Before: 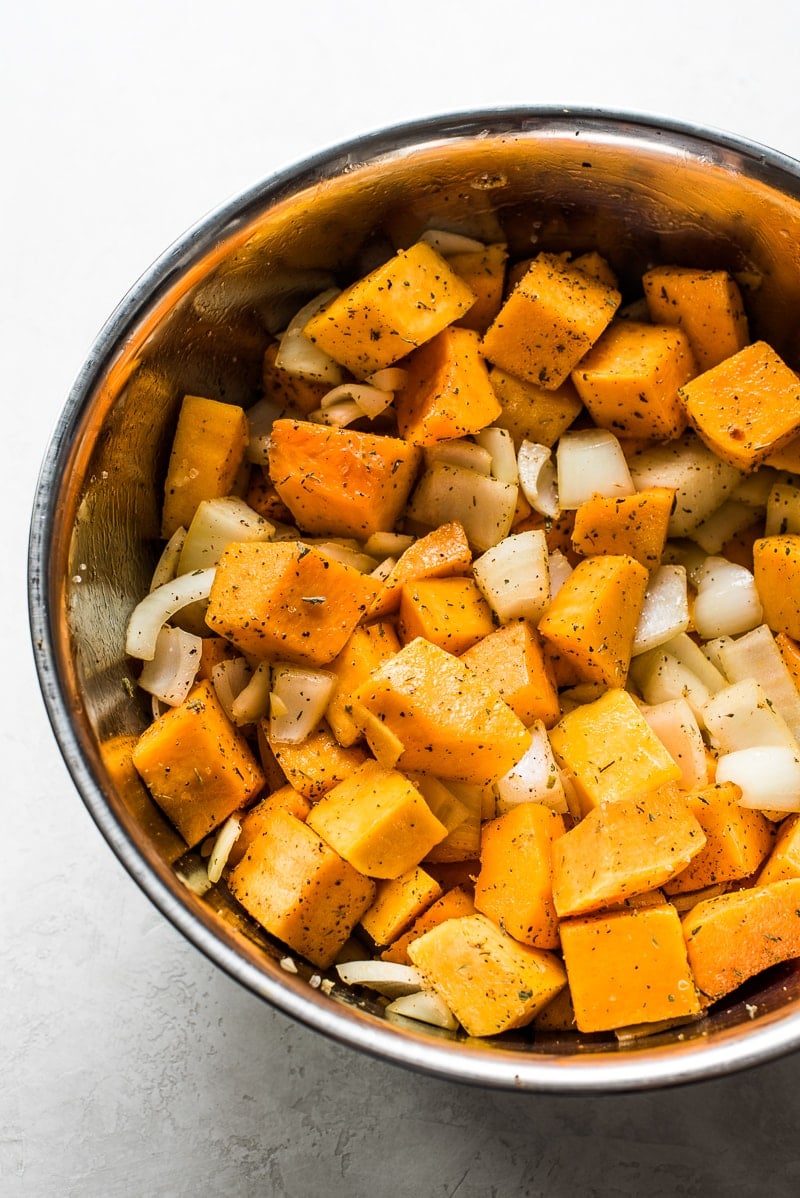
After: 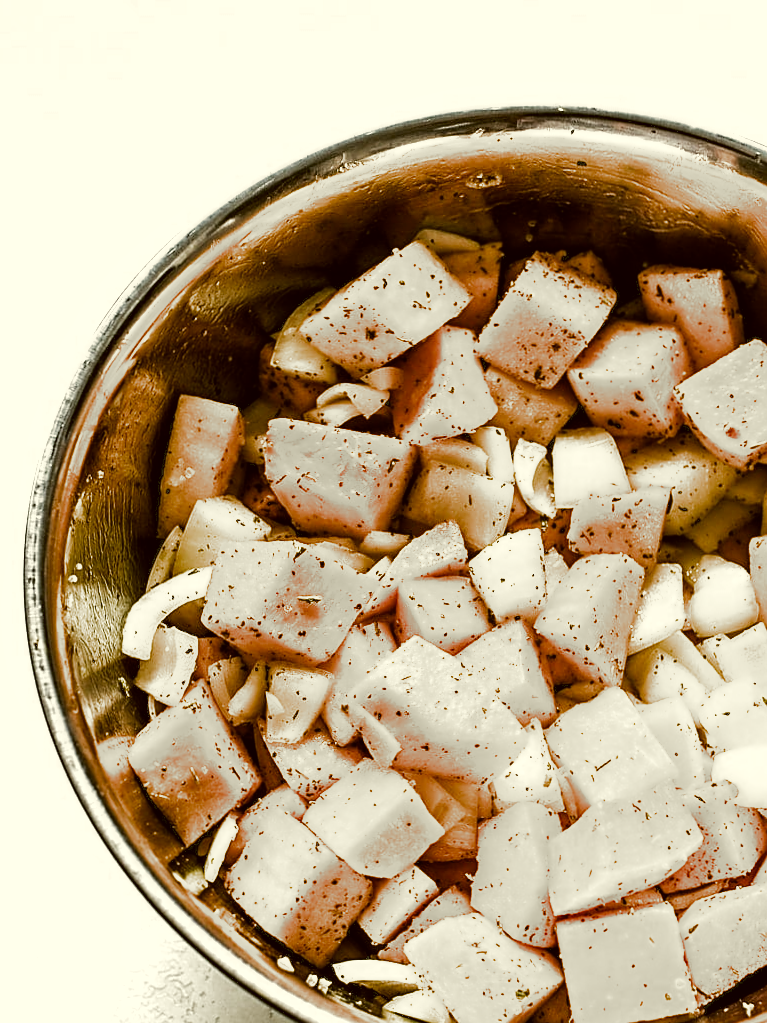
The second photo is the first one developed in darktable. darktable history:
filmic rgb: black relative exposure -8.02 EV, white relative exposure 2.18 EV, threshold 5.98 EV, hardness 6.95, add noise in highlights 0, preserve chrominance max RGB, color science v3 (2019), use custom middle-gray values true, iterations of high-quality reconstruction 0, contrast in highlights soft, enable highlight reconstruction true
color correction: highlights a* -1.67, highlights b* 10.03, shadows a* 0.489, shadows b* 19.05
sharpen: on, module defaults
crop and rotate: angle 0.12°, left 0.403%, right 3.381%, bottom 14.313%
exposure: exposure 0.436 EV, compensate highlight preservation false
local contrast: mode bilateral grid, contrast 14, coarseness 35, detail 105%, midtone range 0.2
